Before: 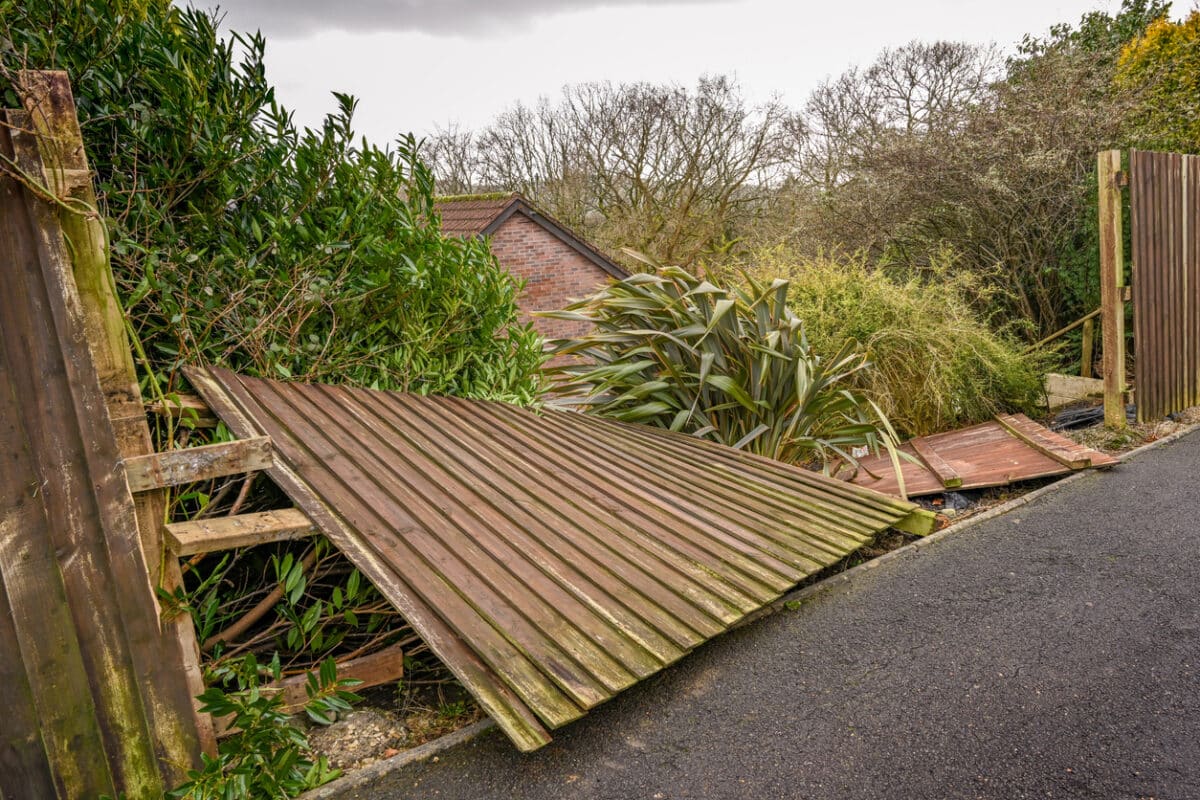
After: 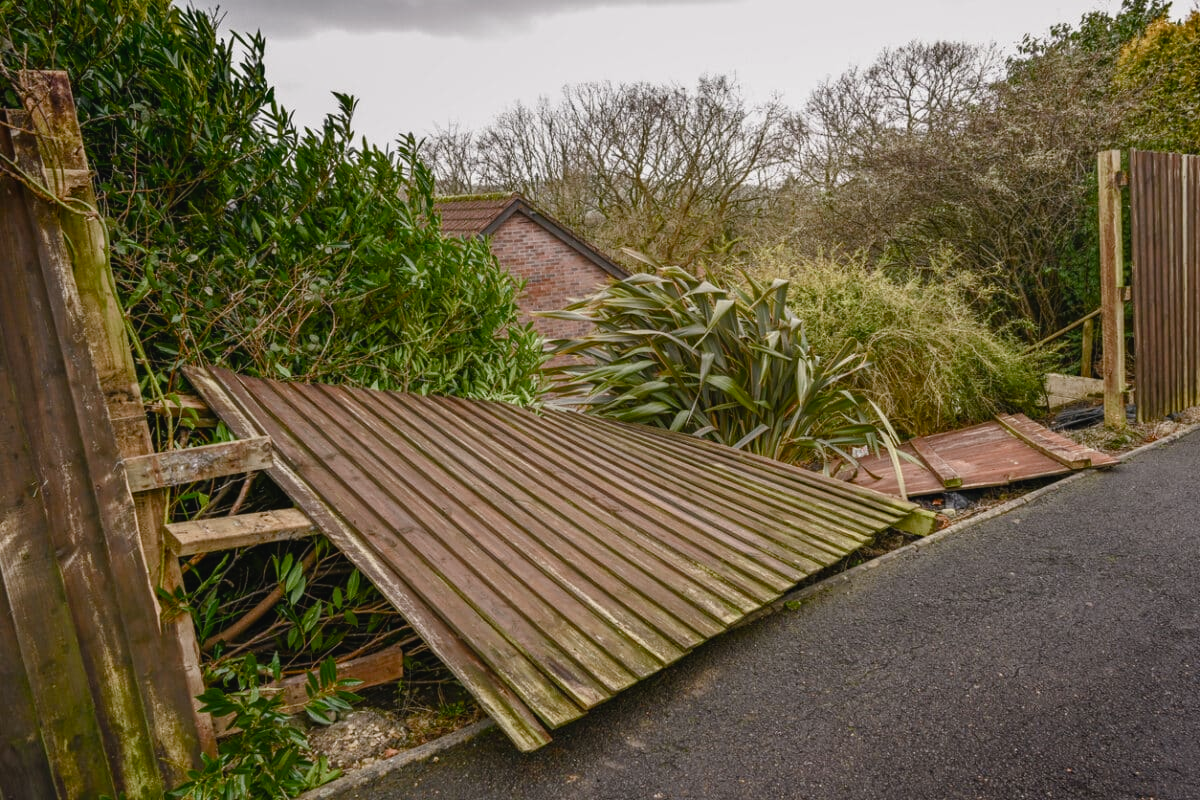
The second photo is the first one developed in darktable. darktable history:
color balance rgb: shadows lift › luminance -10%, shadows lift › chroma 1%, shadows lift › hue 113°, power › luminance -15%, highlights gain › chroma 0.2%, highlights gain › hue 333°, global offset › luminance 0.5%, perceptual saturation grading › global saturation 20%, perceptual saturation grading › highlights -50%, perceptual saturation grading › shadows 25%, contrast -10%
tone equalizer: on, module defaults
